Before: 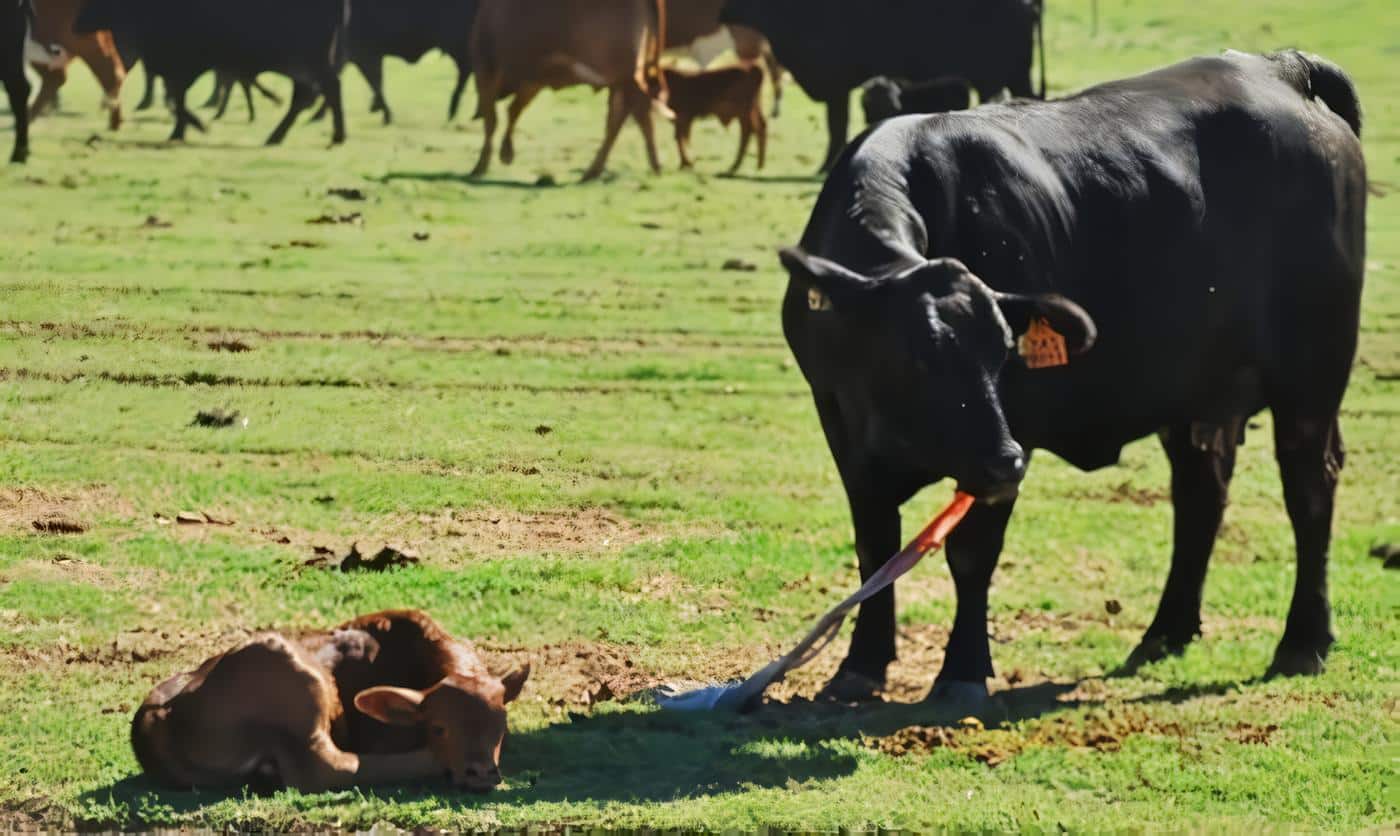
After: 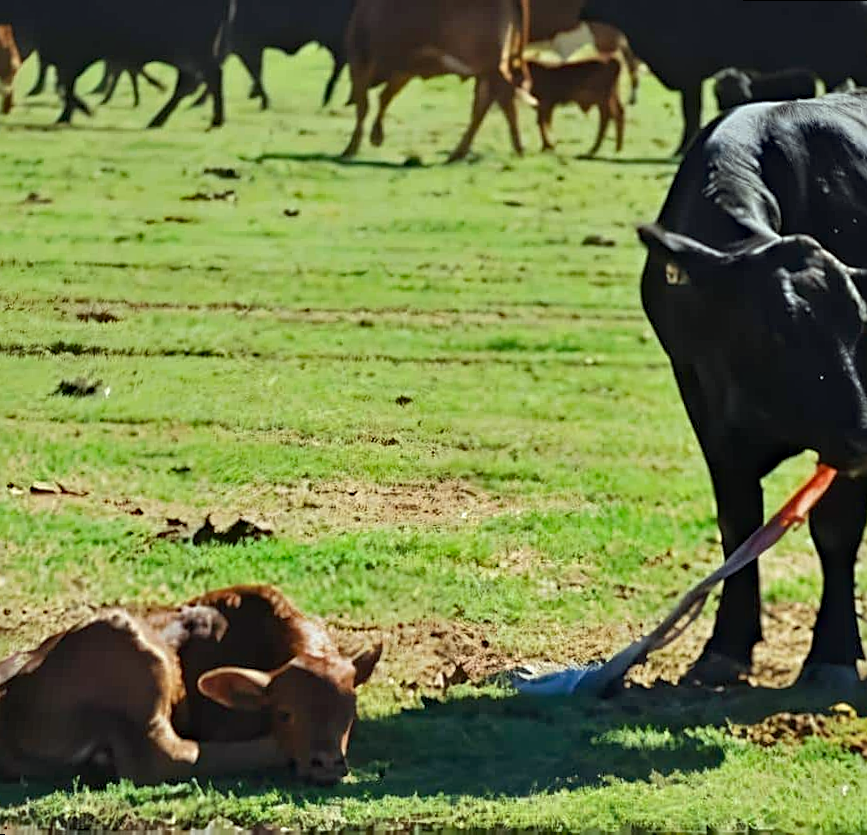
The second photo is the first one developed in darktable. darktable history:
crop and rotate: left 6.617%, right 26.717%
sharpen: on, module defaults
haze removal: strength 0.29, distance 0.25, compatibility mode true, adaptive false
rotate and perspective: rotation 0.215°, lens shift (vertical) -0.139, crop left 0.069, crop right 0.939, crop top 0.002, crop bottom 0.996
color correction: highlights a* -6.69, highlights b* 0.49
